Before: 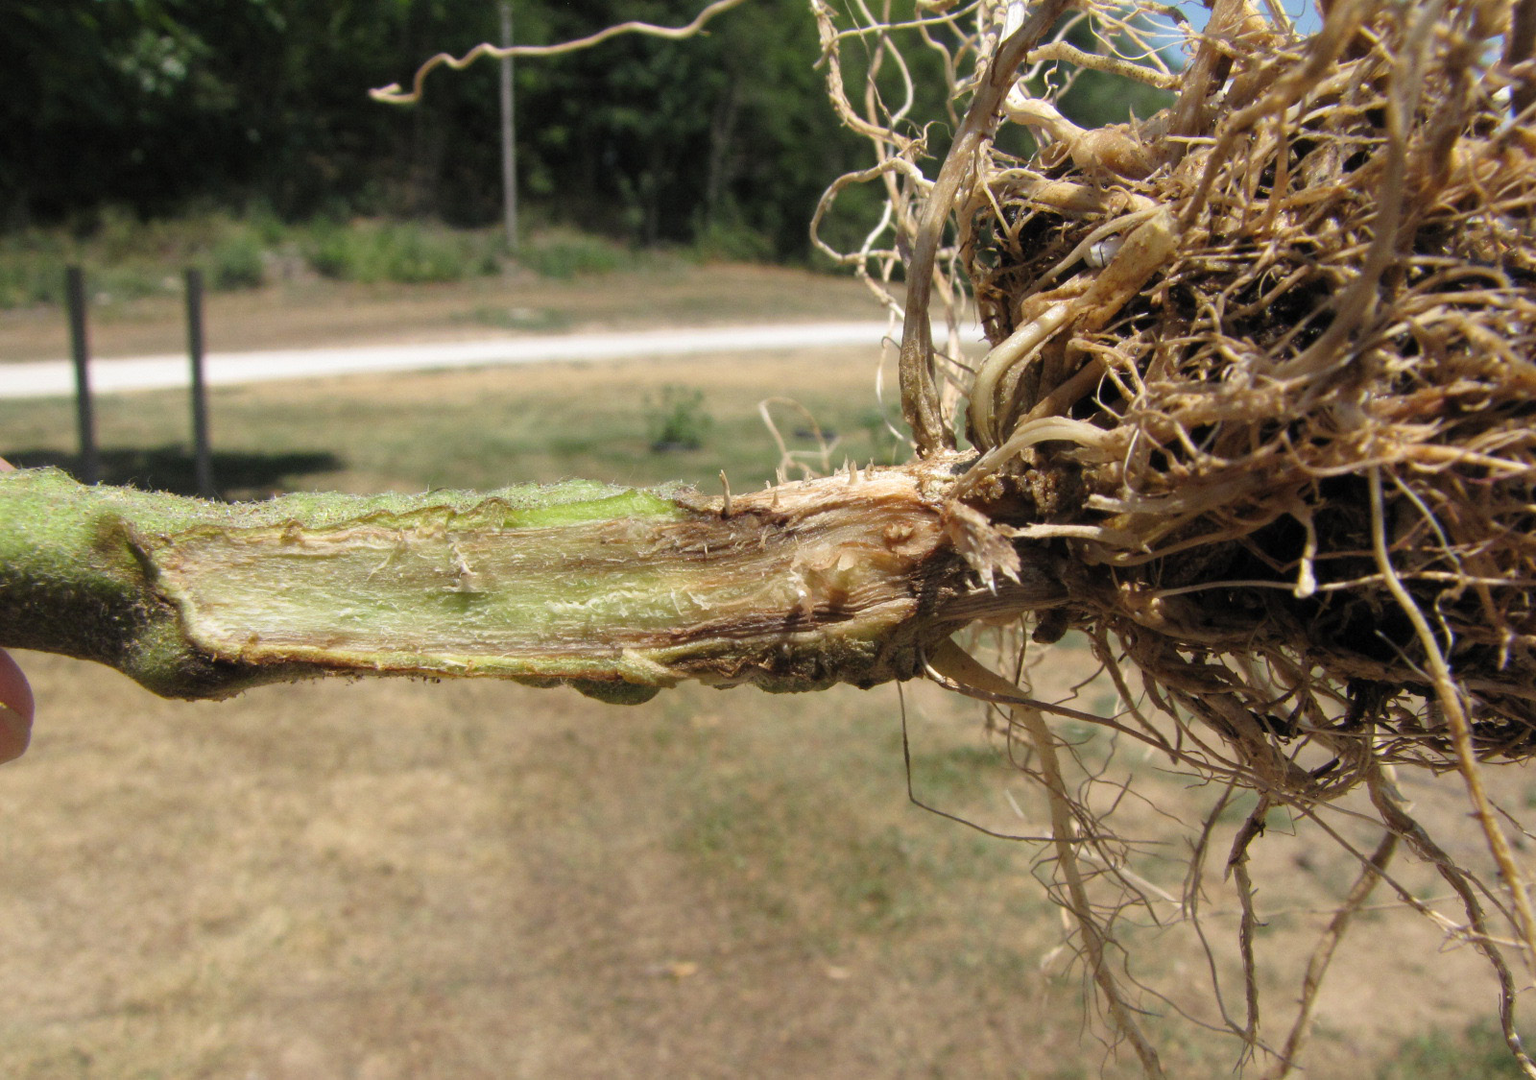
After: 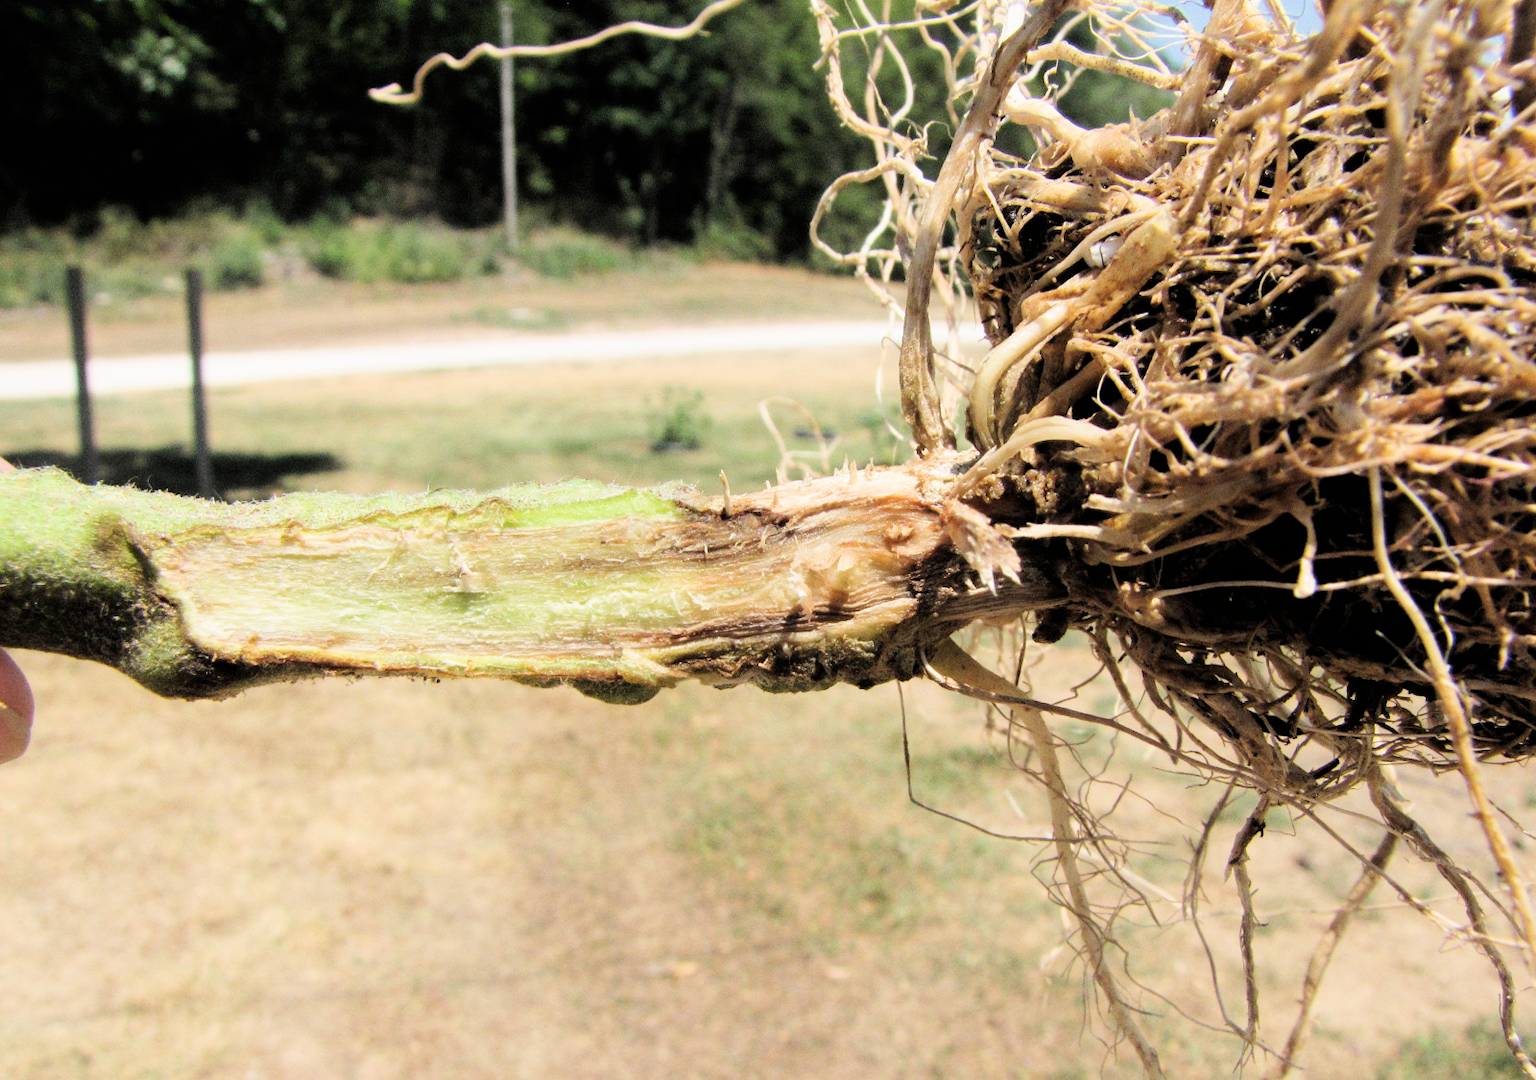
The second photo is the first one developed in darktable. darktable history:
exposure: exposure 1 EV, compensate highlight preservation false
filmic rgb: black relative exposure -5 EV, hardness 2.88, contrast 1.4
